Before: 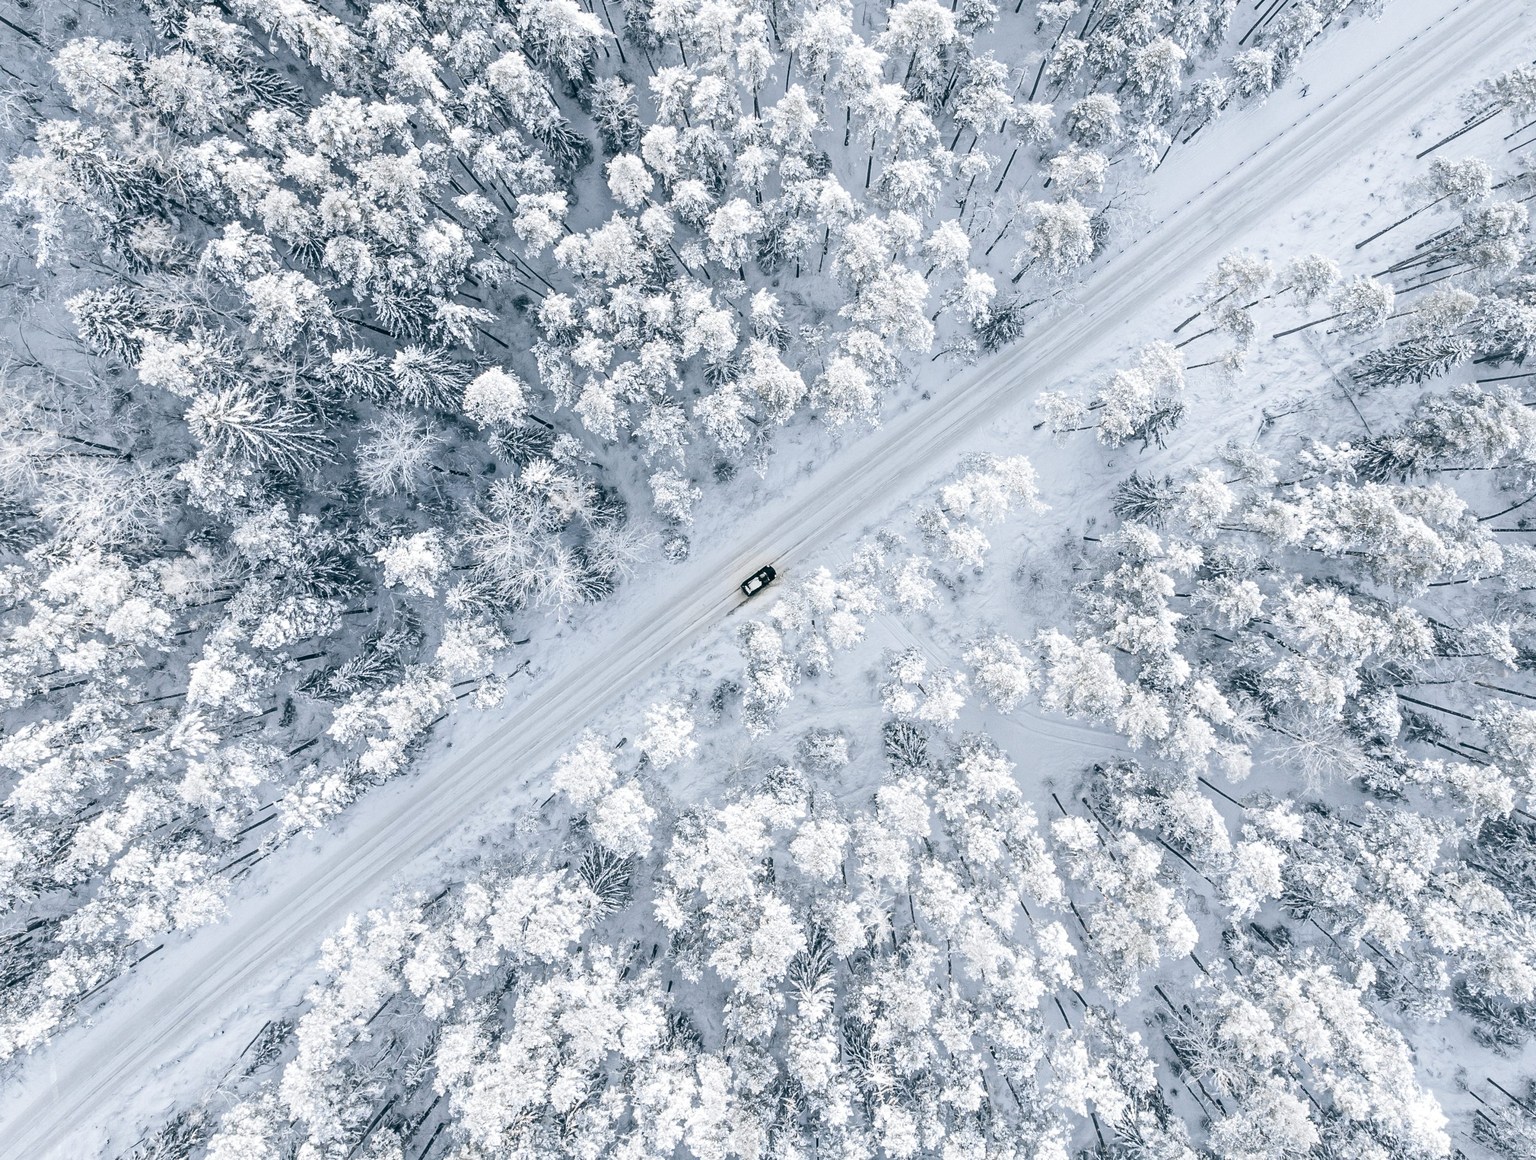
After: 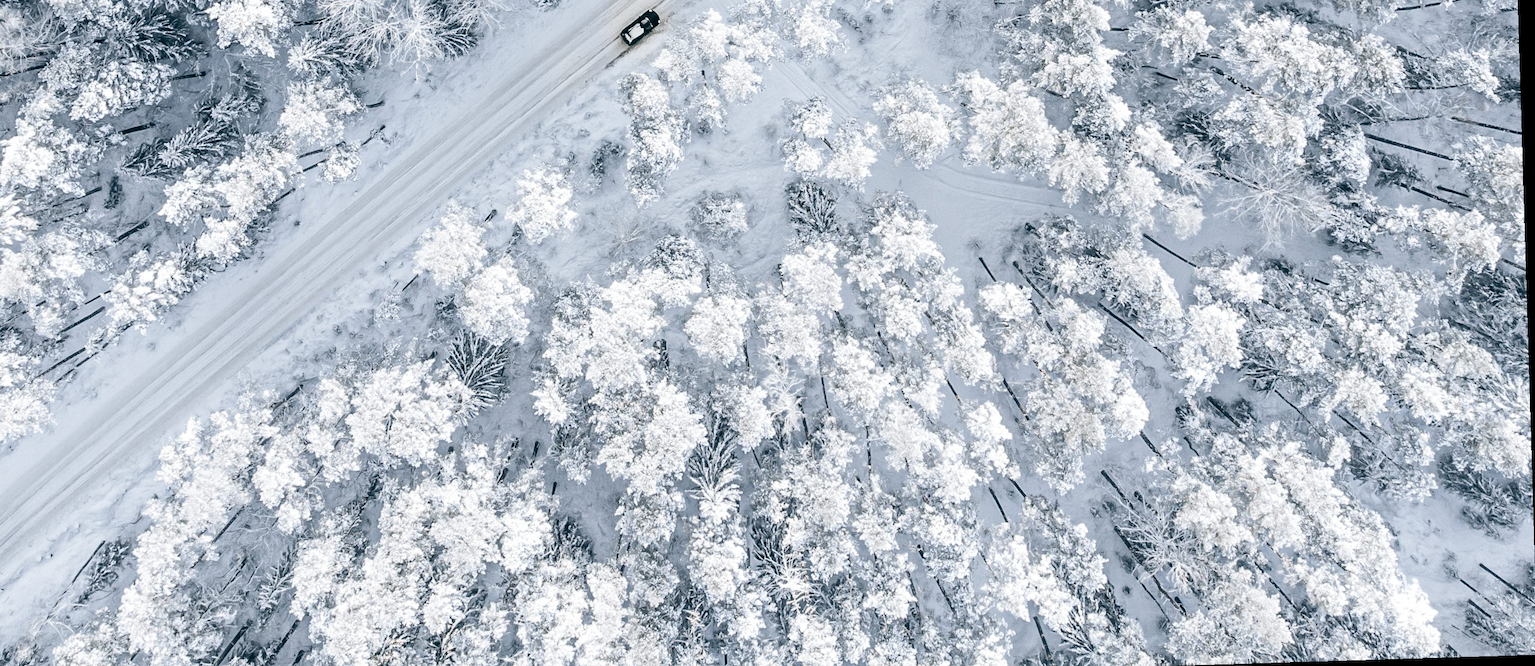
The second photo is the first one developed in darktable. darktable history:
color balance rgb: on, module defaults
crop and rotate: left 13.306%, top 48.129%, bottom 2.928%
rotate and perspective: rotation -1.75°, automatic cropping off
